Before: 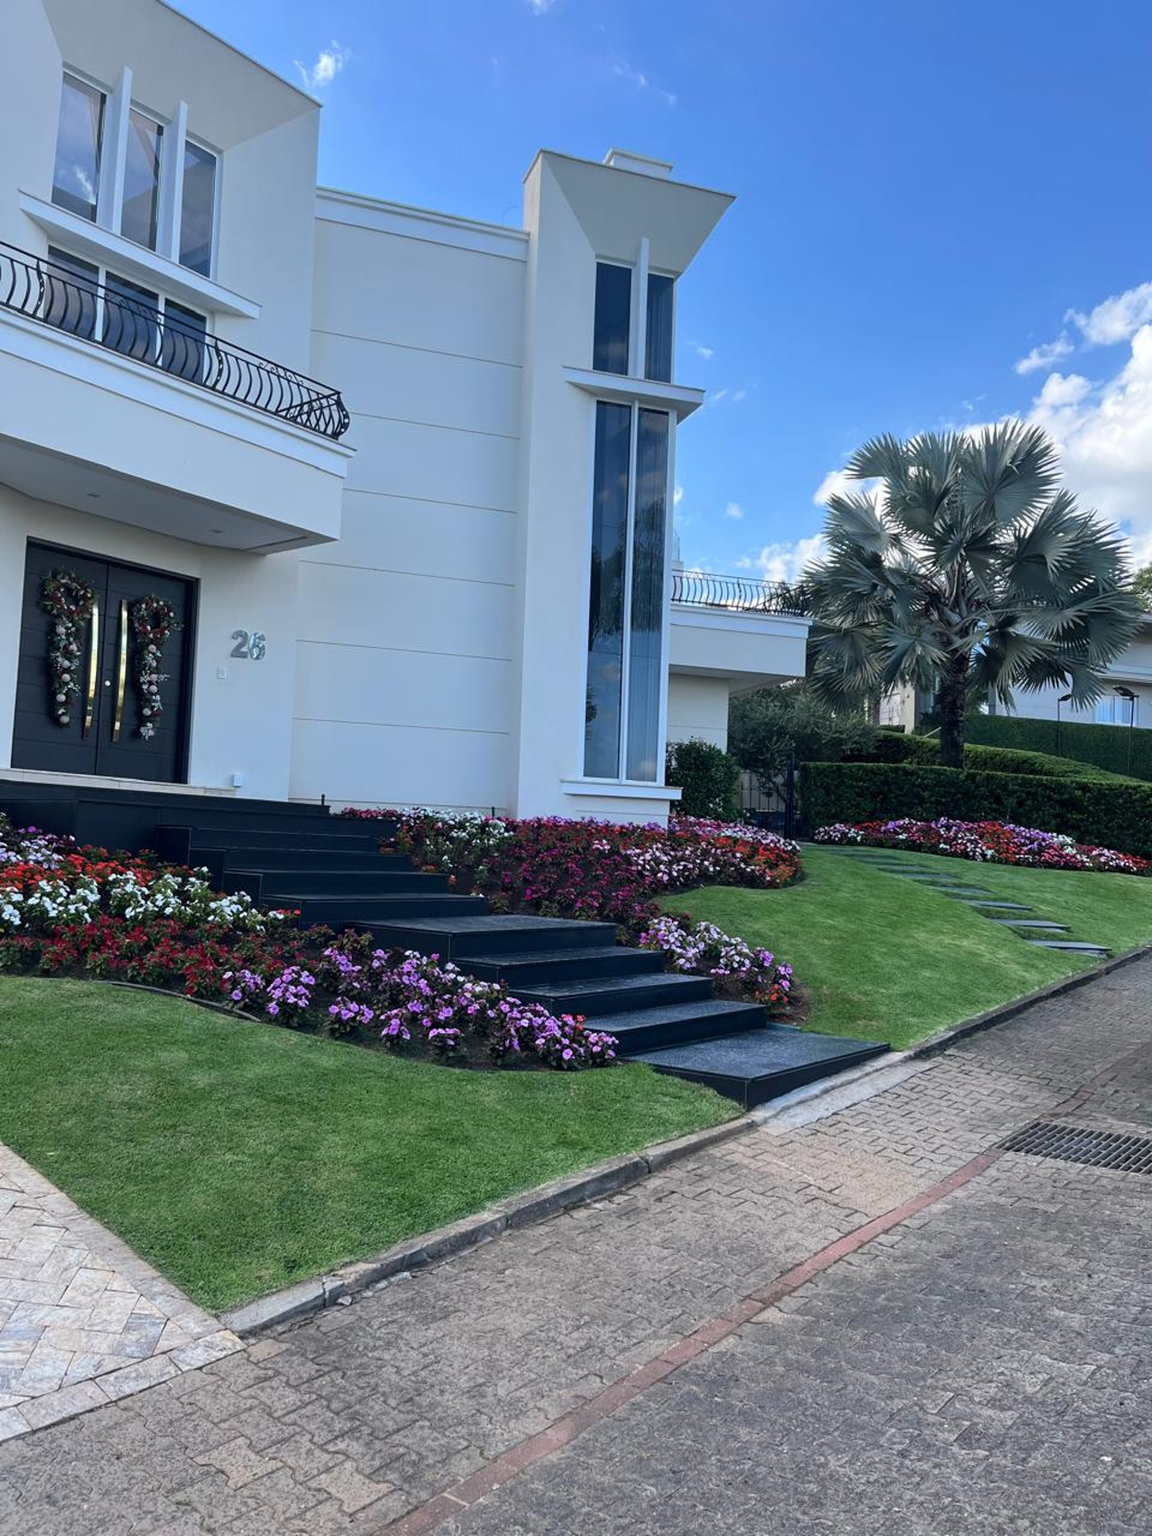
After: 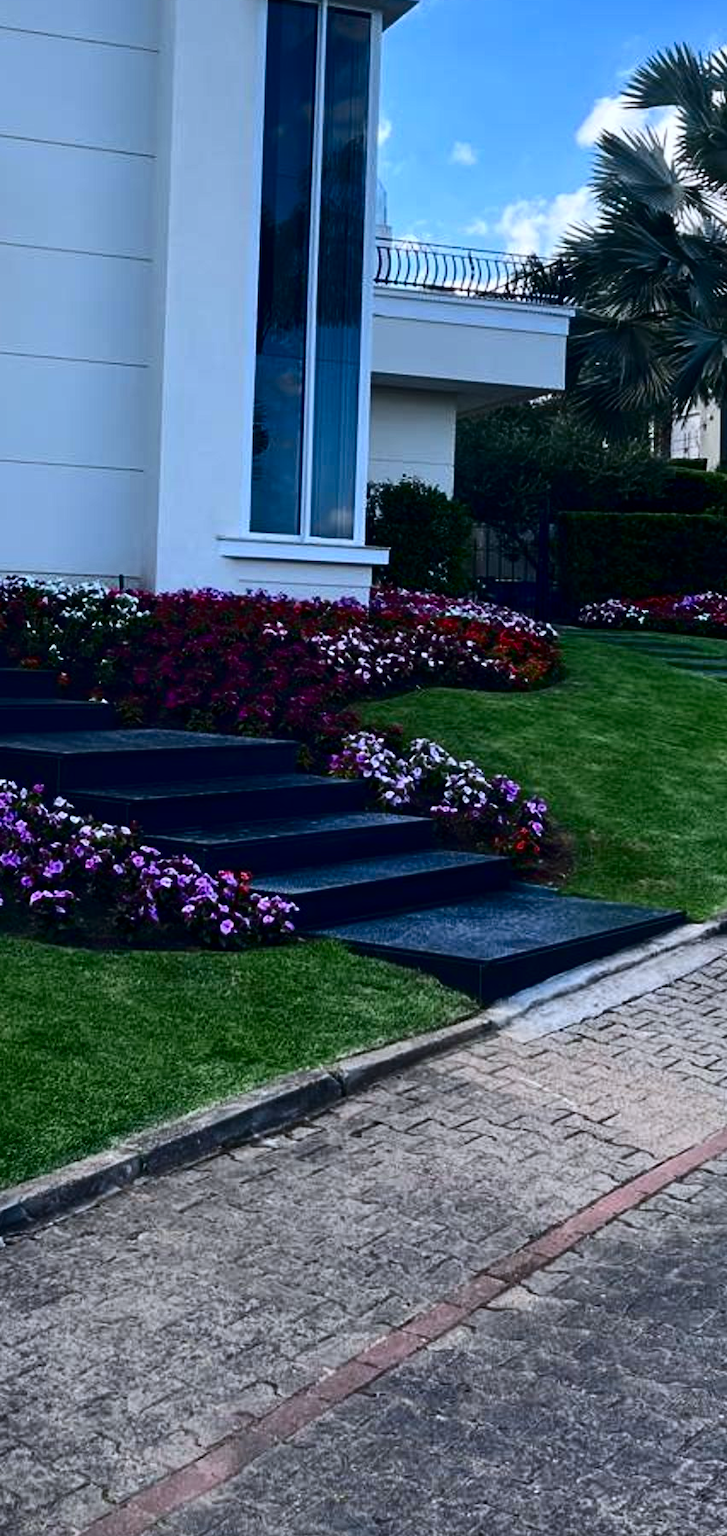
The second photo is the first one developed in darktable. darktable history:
crop: left 35.432%, top 26.233%, right 20.145%, bottom 3.432%
white balance: red 0.974, blue 1.044
contrast brightness saturation: contrast 0.24, brightness -0.24, saturation 0.14
